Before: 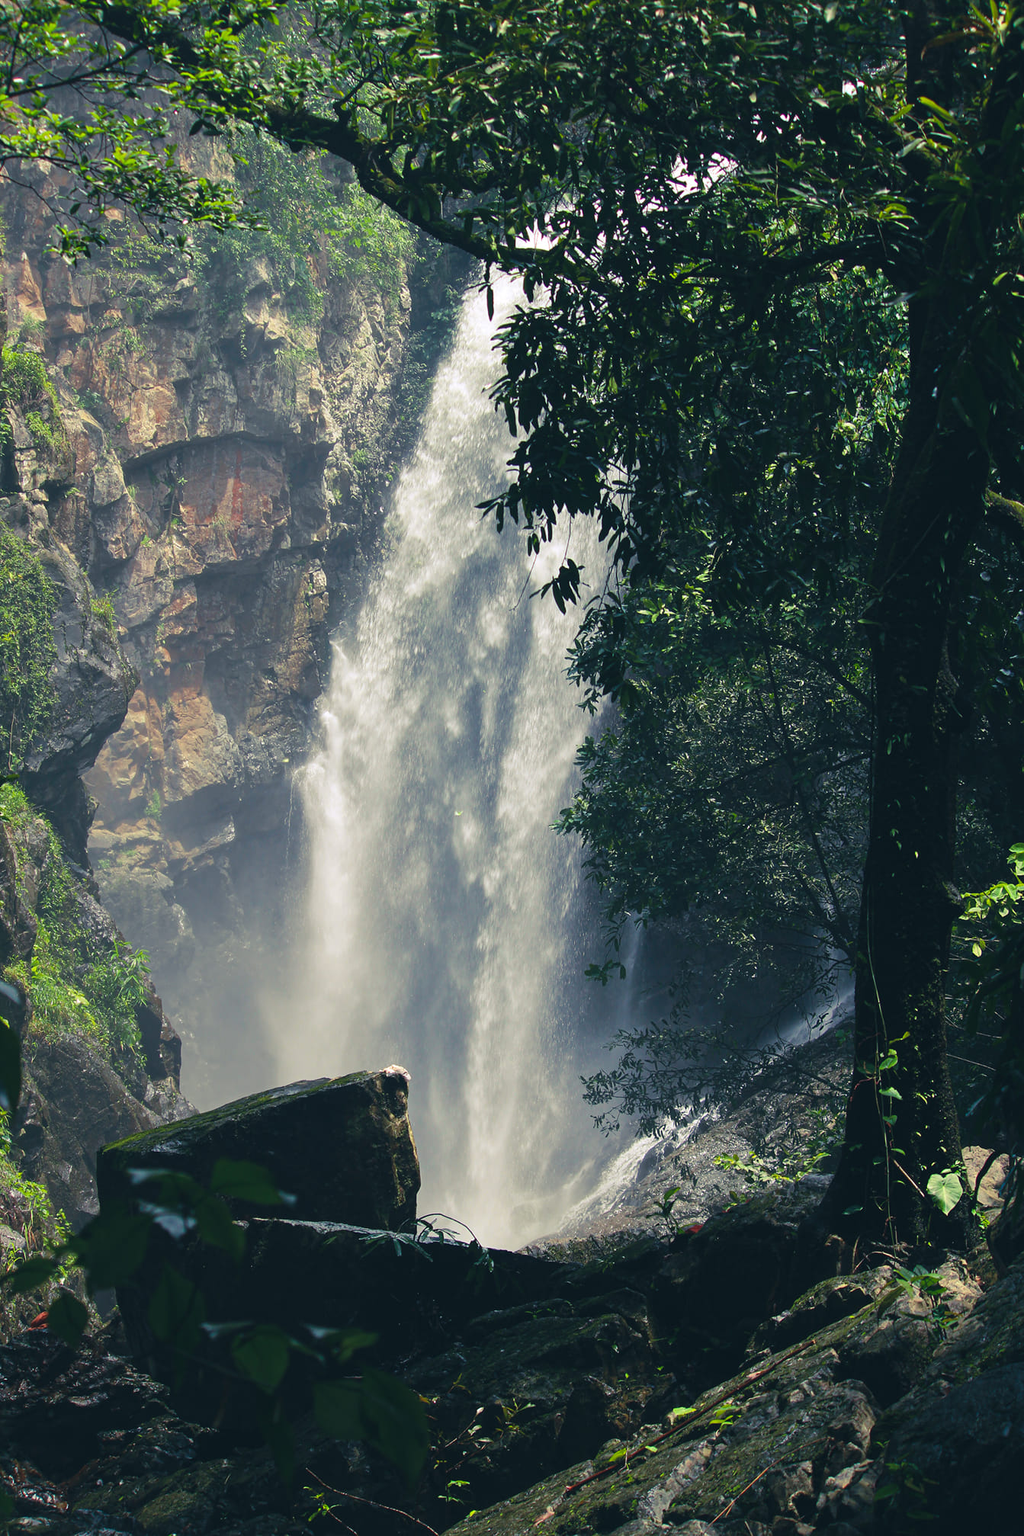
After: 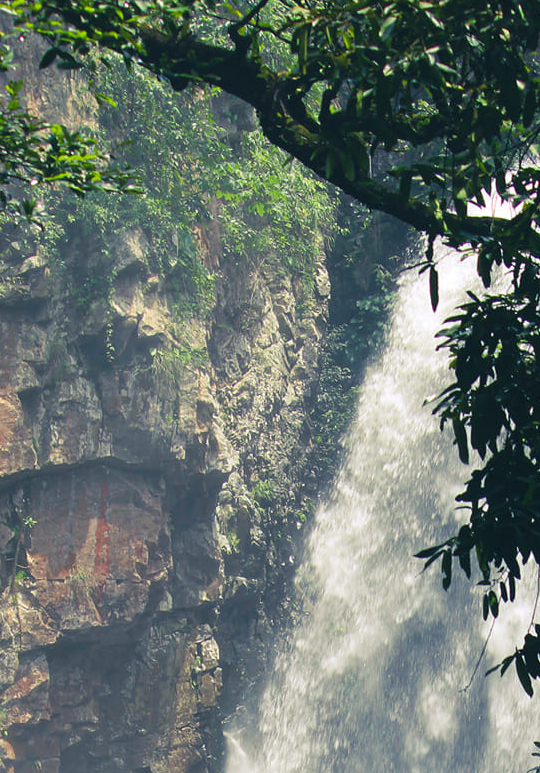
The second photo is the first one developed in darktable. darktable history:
crop: left 15.577%, top 5.438%, right 44.2%, bottom 56.153%
